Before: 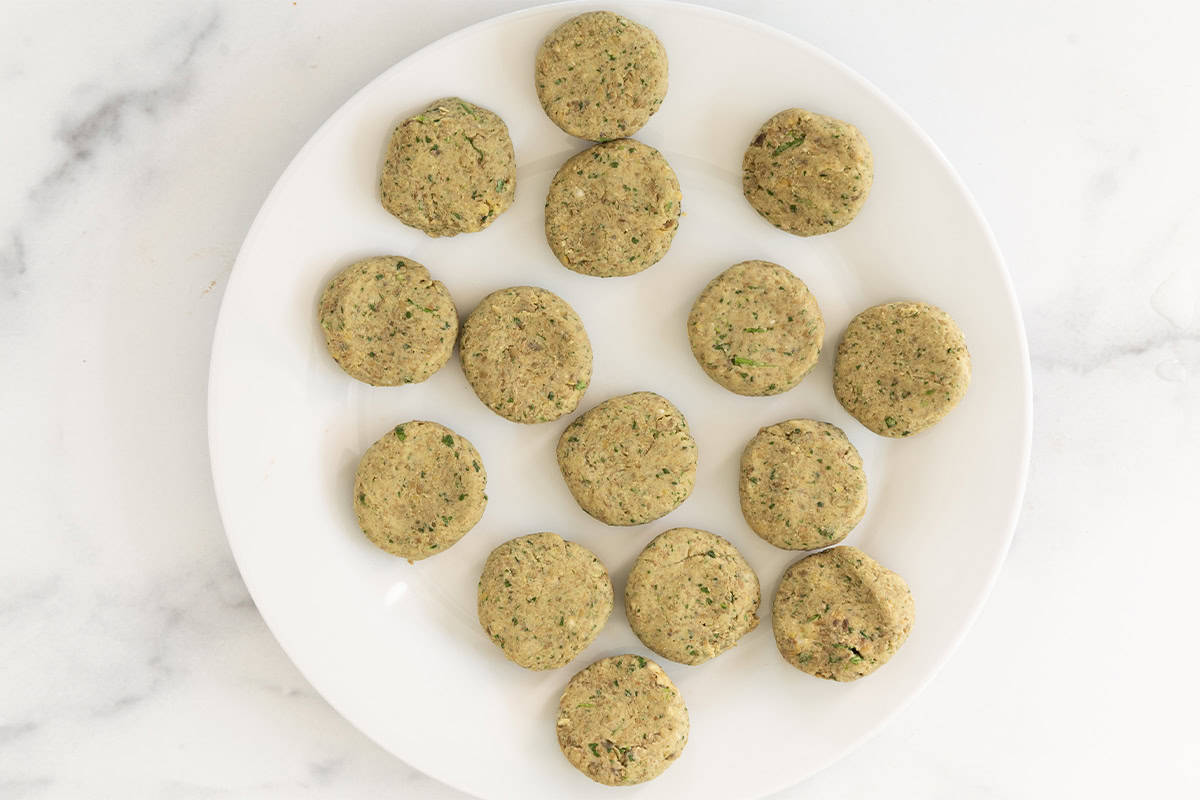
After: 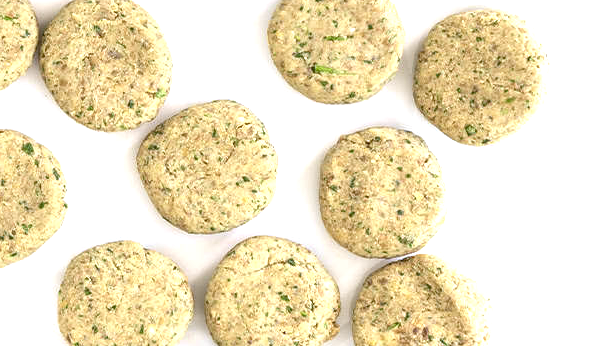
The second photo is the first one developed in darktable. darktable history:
white balance: red 0.967, blue 1.119, emerald 0.756
local contrast: on, module defaults
crop: left 35.03%, top 36.625%, right 14.663%, bottom 20.057%
exposure: black level correction 0.001, exposure 0.955 EV, compensate exposure bias true, compensate highlight preservation false
